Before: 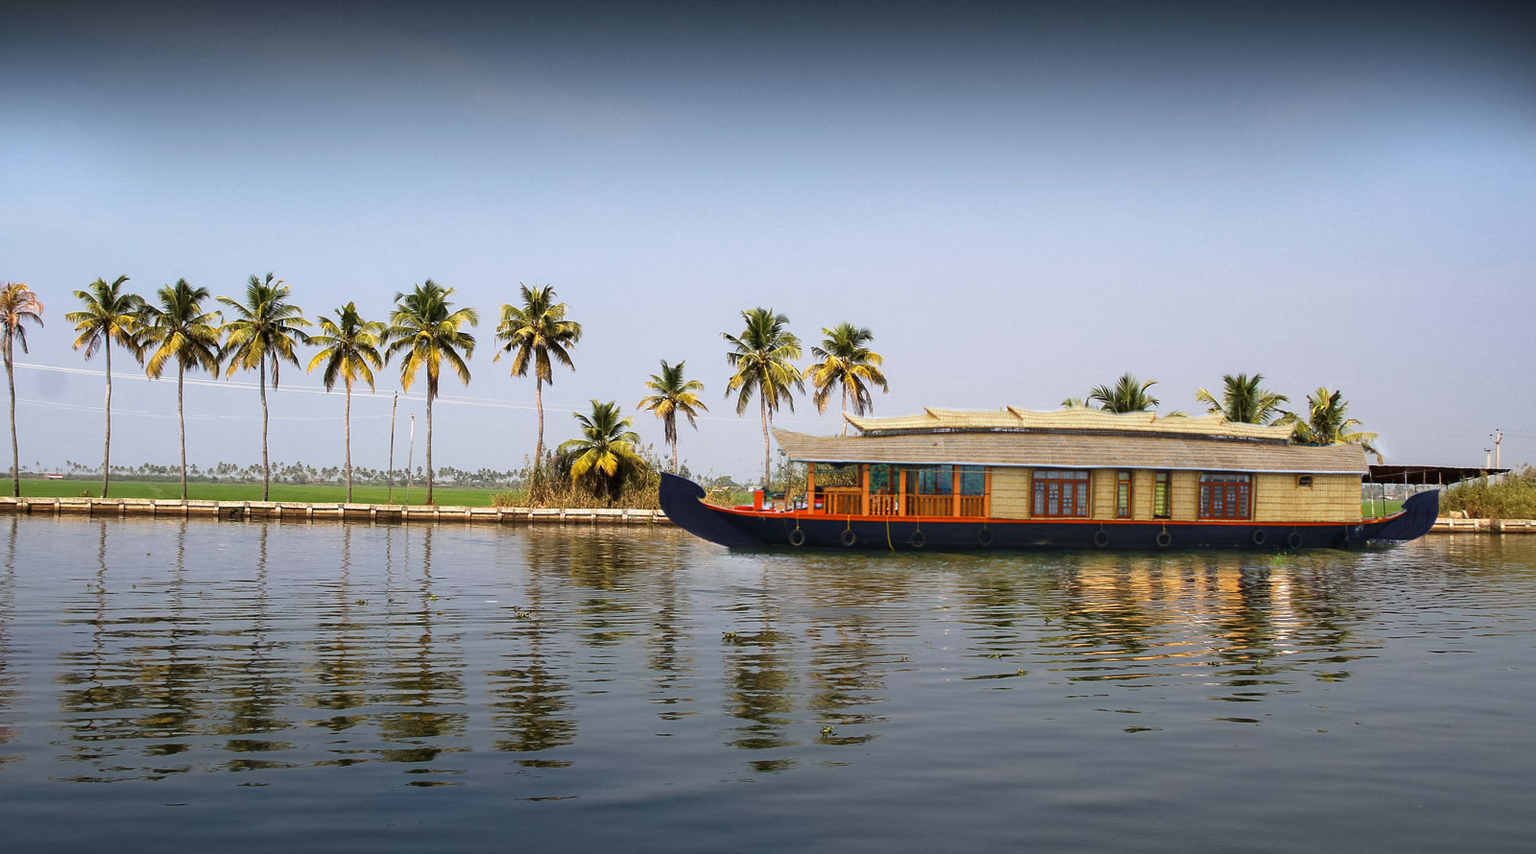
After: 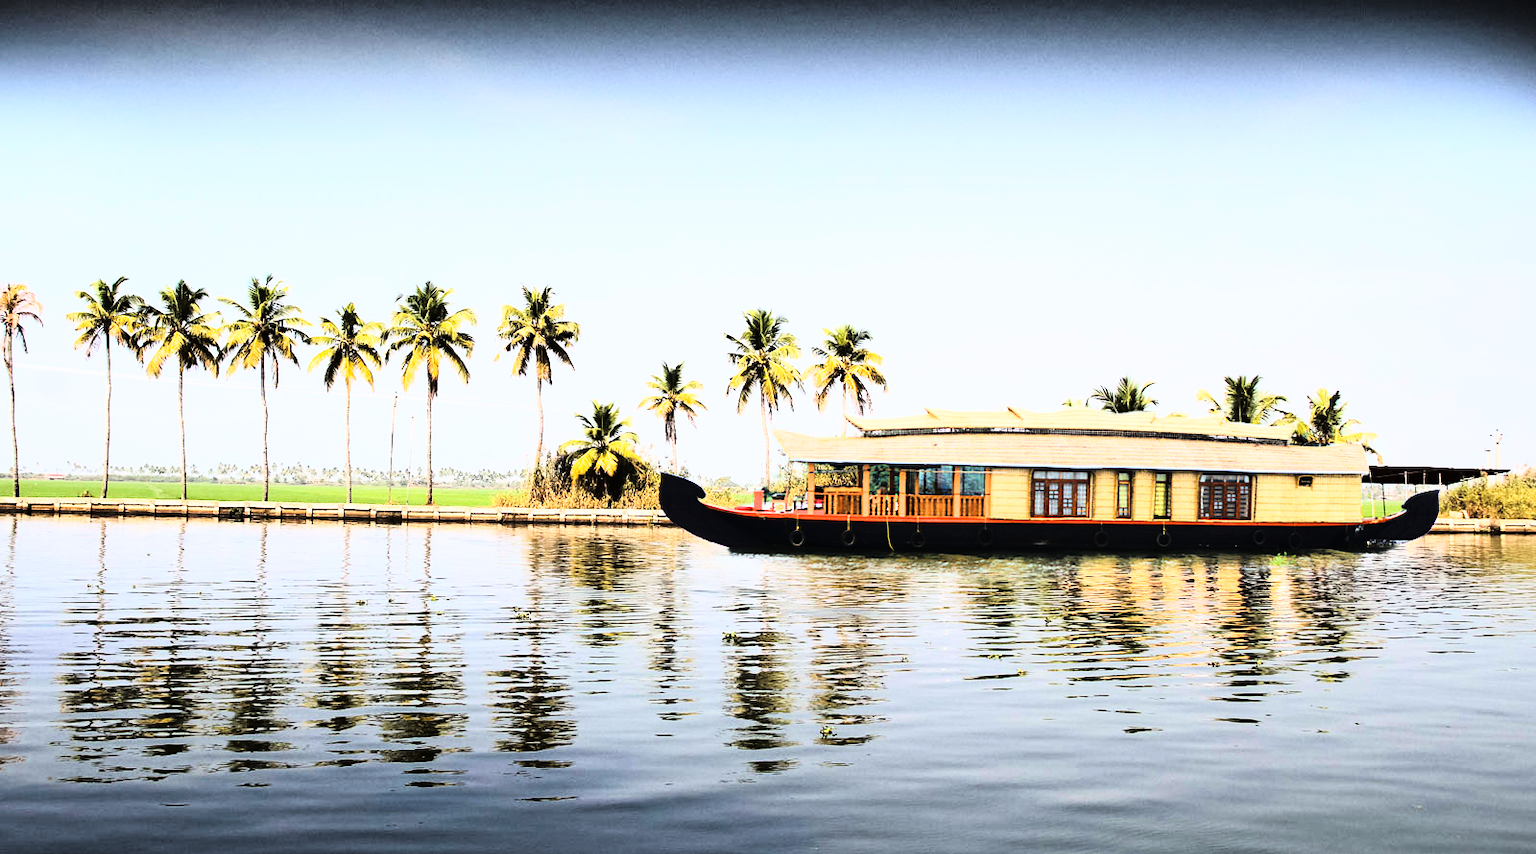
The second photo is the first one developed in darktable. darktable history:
tone curve: curves: ch0 [(0, 0) (0.003, 0.01) (0.011, 0.01) (0.025, 0.011) (0.044, 0.014) (0.069, 0.018) (0.1, 0.022) (0.136, 0.026) (0.177, 0.035) (0.224, 0.051) (0.277, 0.085) (0.335, 0.158) (0.399, 0.299) (0.468, 0.457) (0.543, 0.634) (0.623, 0.801) (0.709, 0.904) (0.801, 0.963) (0.898, 0.986) (1, 1)], color space Lab, linked channels, preserve colors none
filmic rgb: black relative exposure -8.01 EV, white relative exposure 3.87 EV, hardness 4.32, iterations of high-quality reconstruction 0
exposure: black level correction 0, exposure 1.095 EV, compensate exposure bias true, compensate highlight preservation false
